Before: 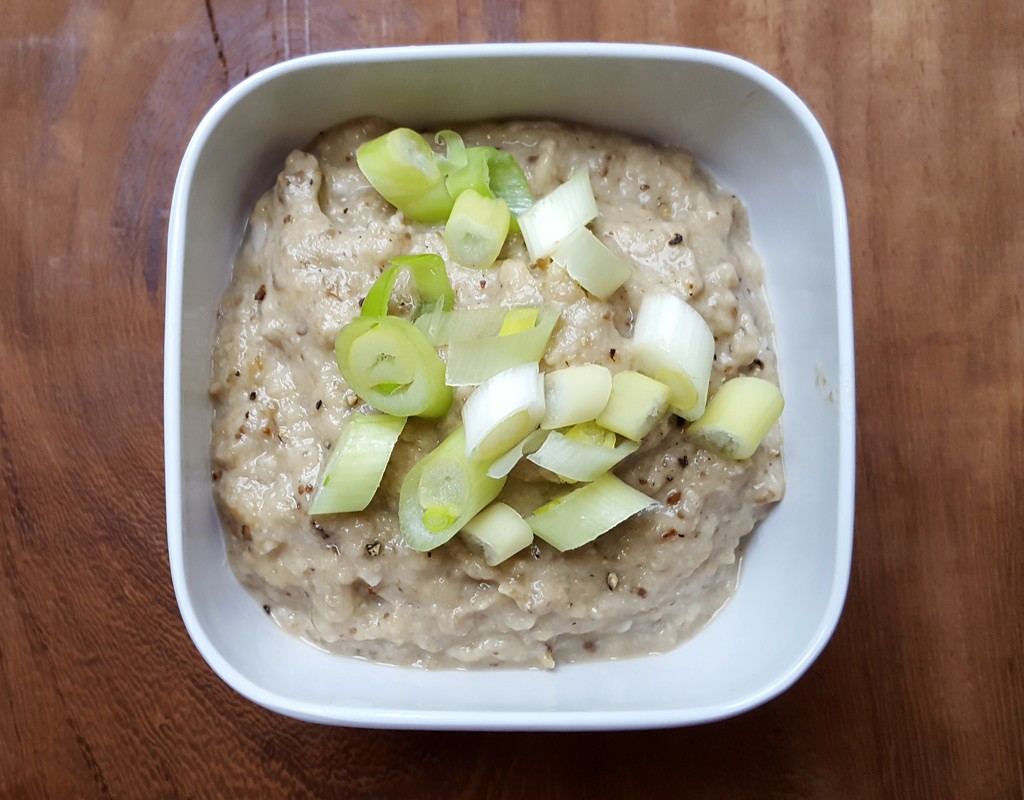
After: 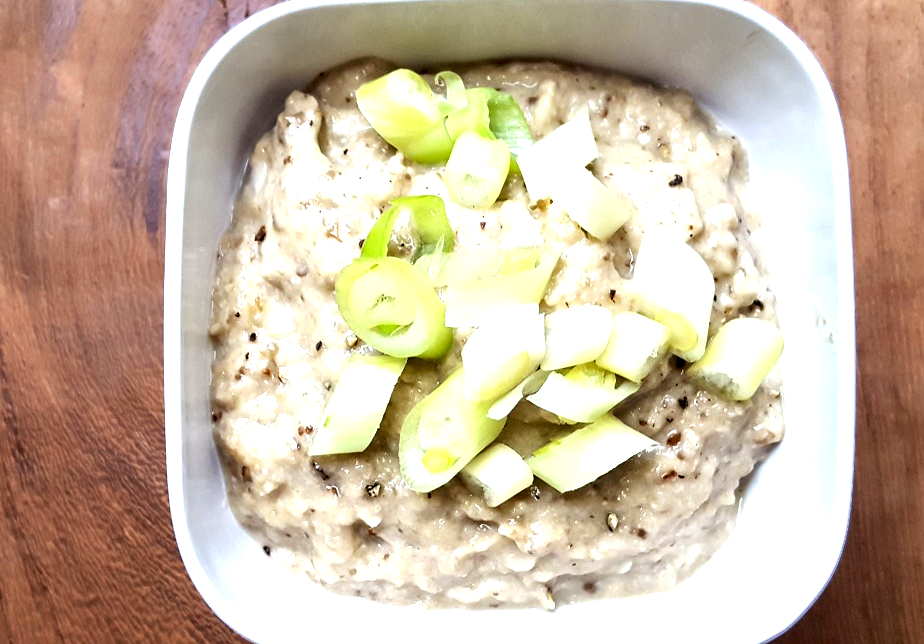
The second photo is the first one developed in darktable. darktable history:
crop: top 7.49%, right 9.717%, bottom 11.943%
contrast equalizer: y [[0.545, 0.572, 0.59, 0.59, 0.571, 0.545], [0.5 ×6], [0.5 ×6], [0 ×6], [0 ×6]]
exposure: black level correction 0, exposure 1.1 EV, compensate exposure bias true, compensate highlight preservation false
